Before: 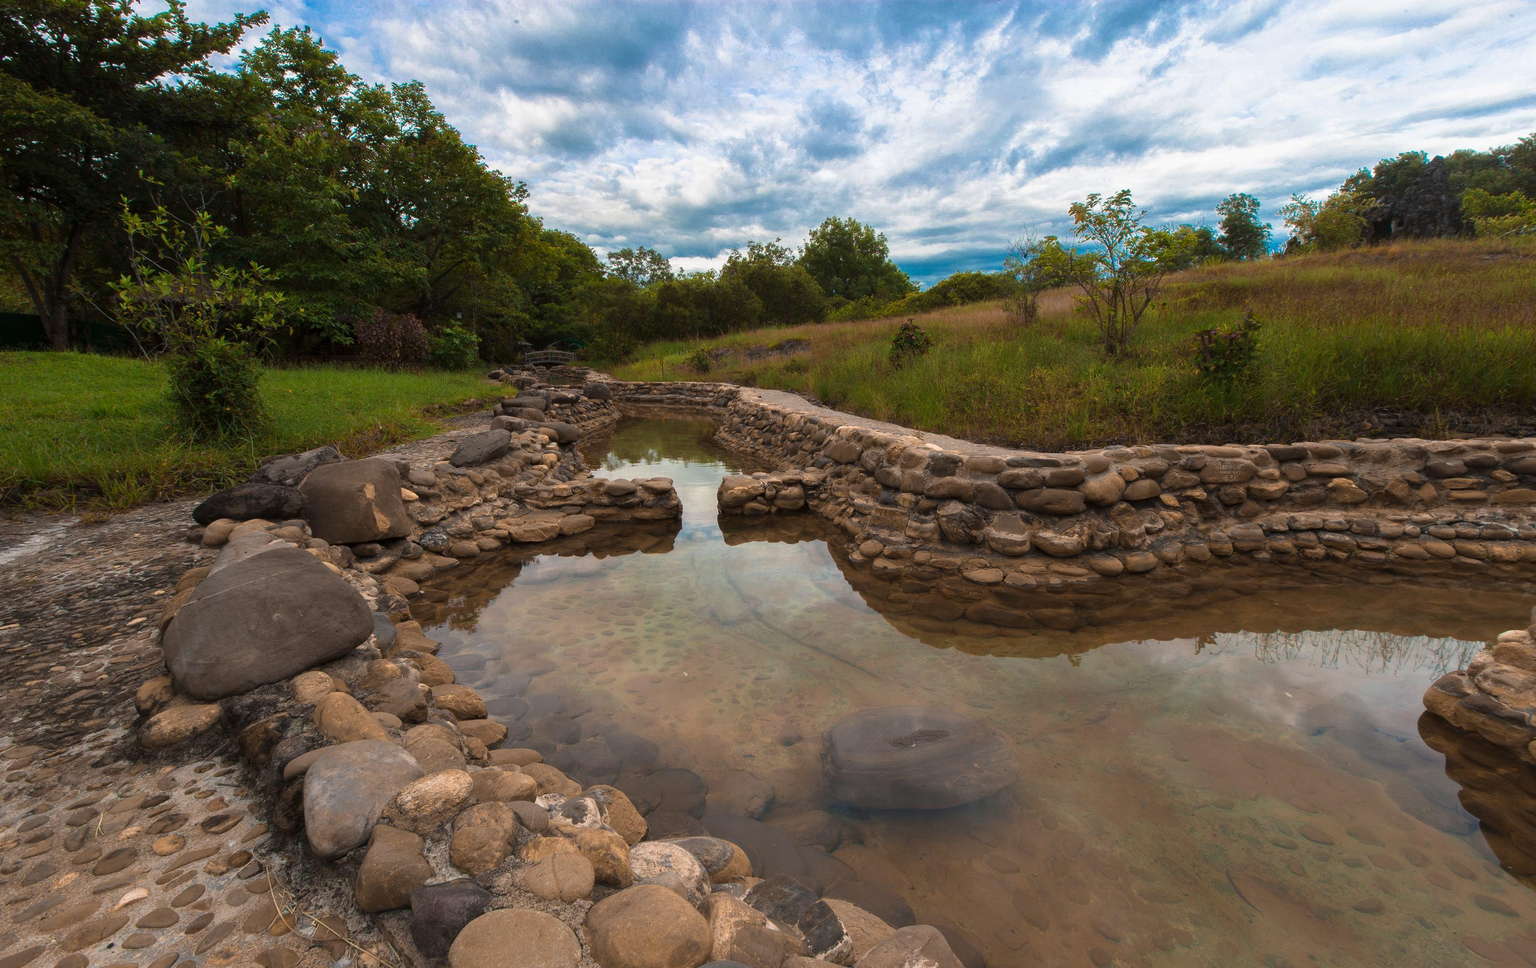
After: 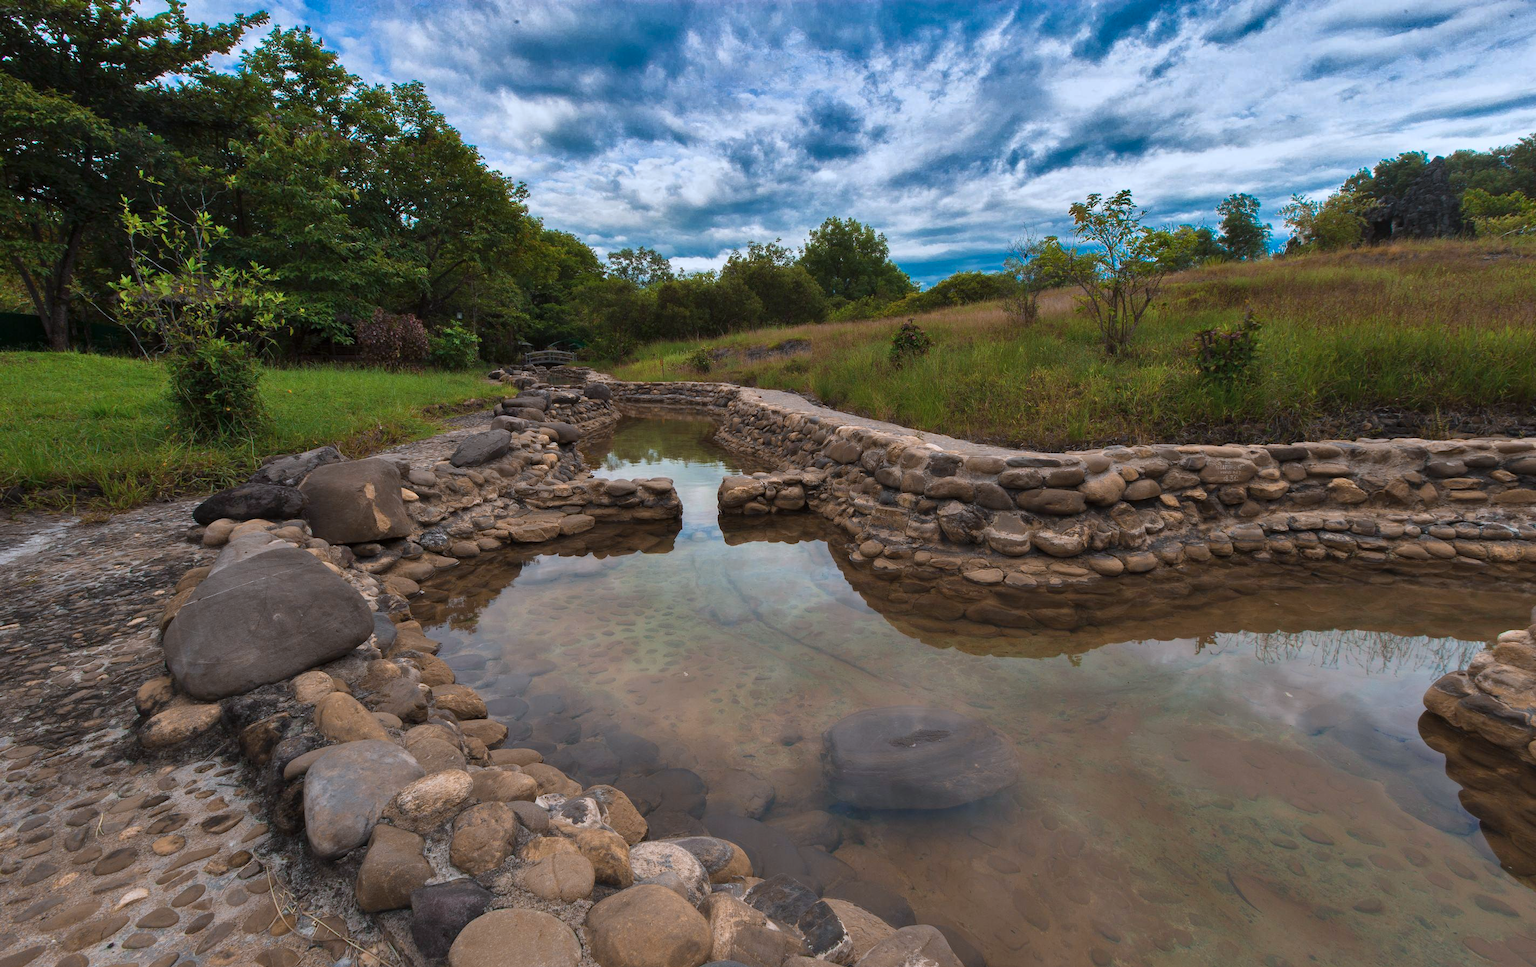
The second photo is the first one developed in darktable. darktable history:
shadows and highlights: white point adjustment -3.64, highlights -63.34, highlights color adjustment 42%, soften with gaussian
color balance: on, module defaults
color calibration: x 0.37, y 0.382, temperature 4313.32 K
exposure: compensate exposure bias true, compensate highlight preservation false
